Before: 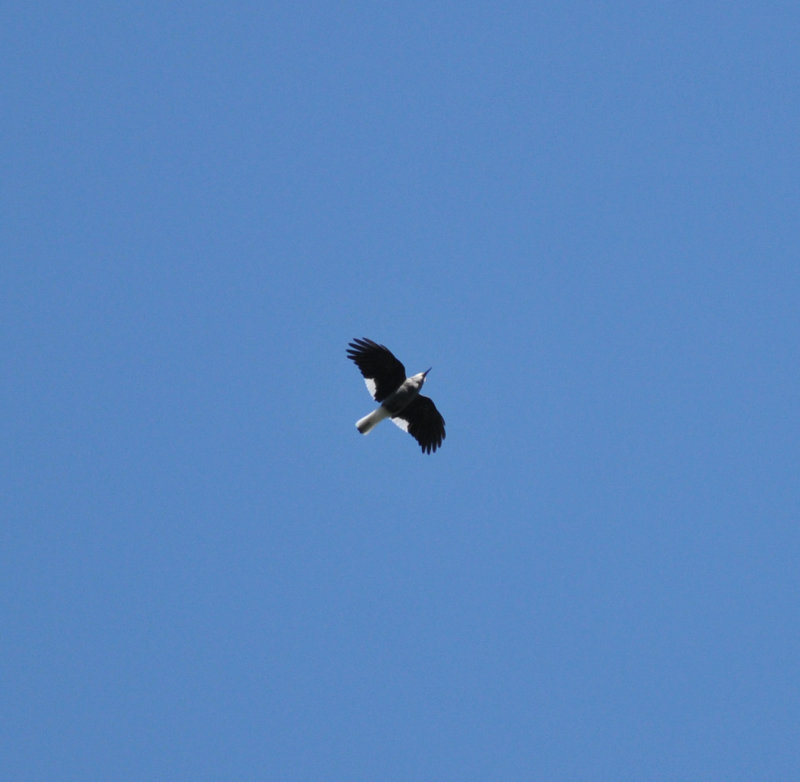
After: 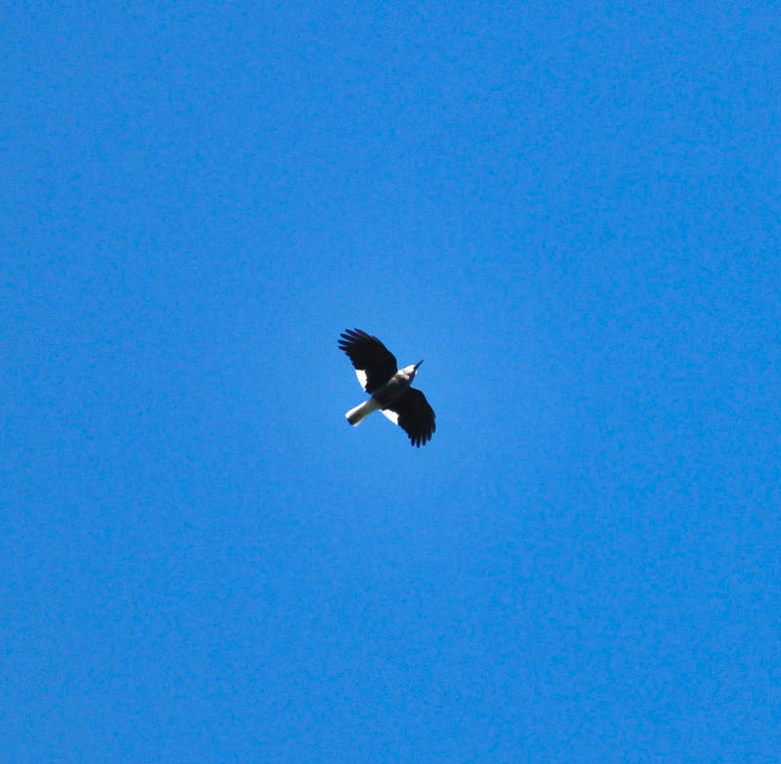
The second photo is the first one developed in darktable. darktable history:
exposure: black level correction 0, exposure 1.1 EV, compensate highlight preservation false
shadows and highlights: shadows 80.99, white point adjustment -9.23, highlights -61.36, highlights color adjustment 73.64%, soften with gaussian
velvia: on, module defaults
crop and rotate: angle -1.33°
